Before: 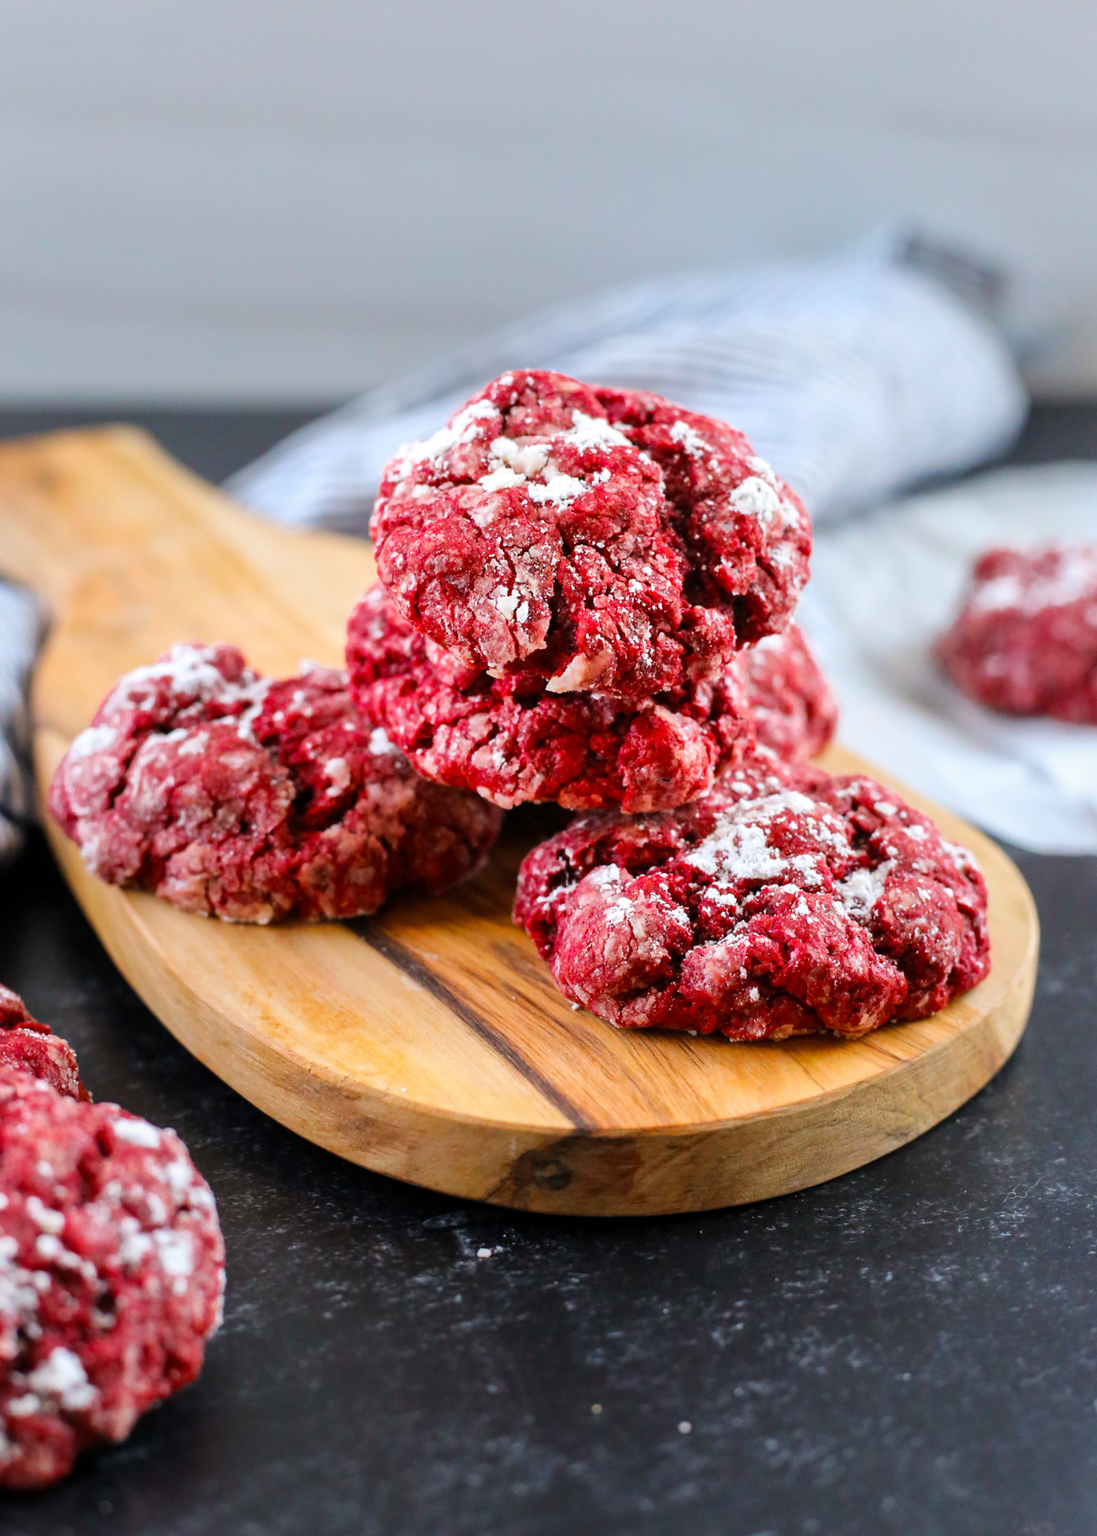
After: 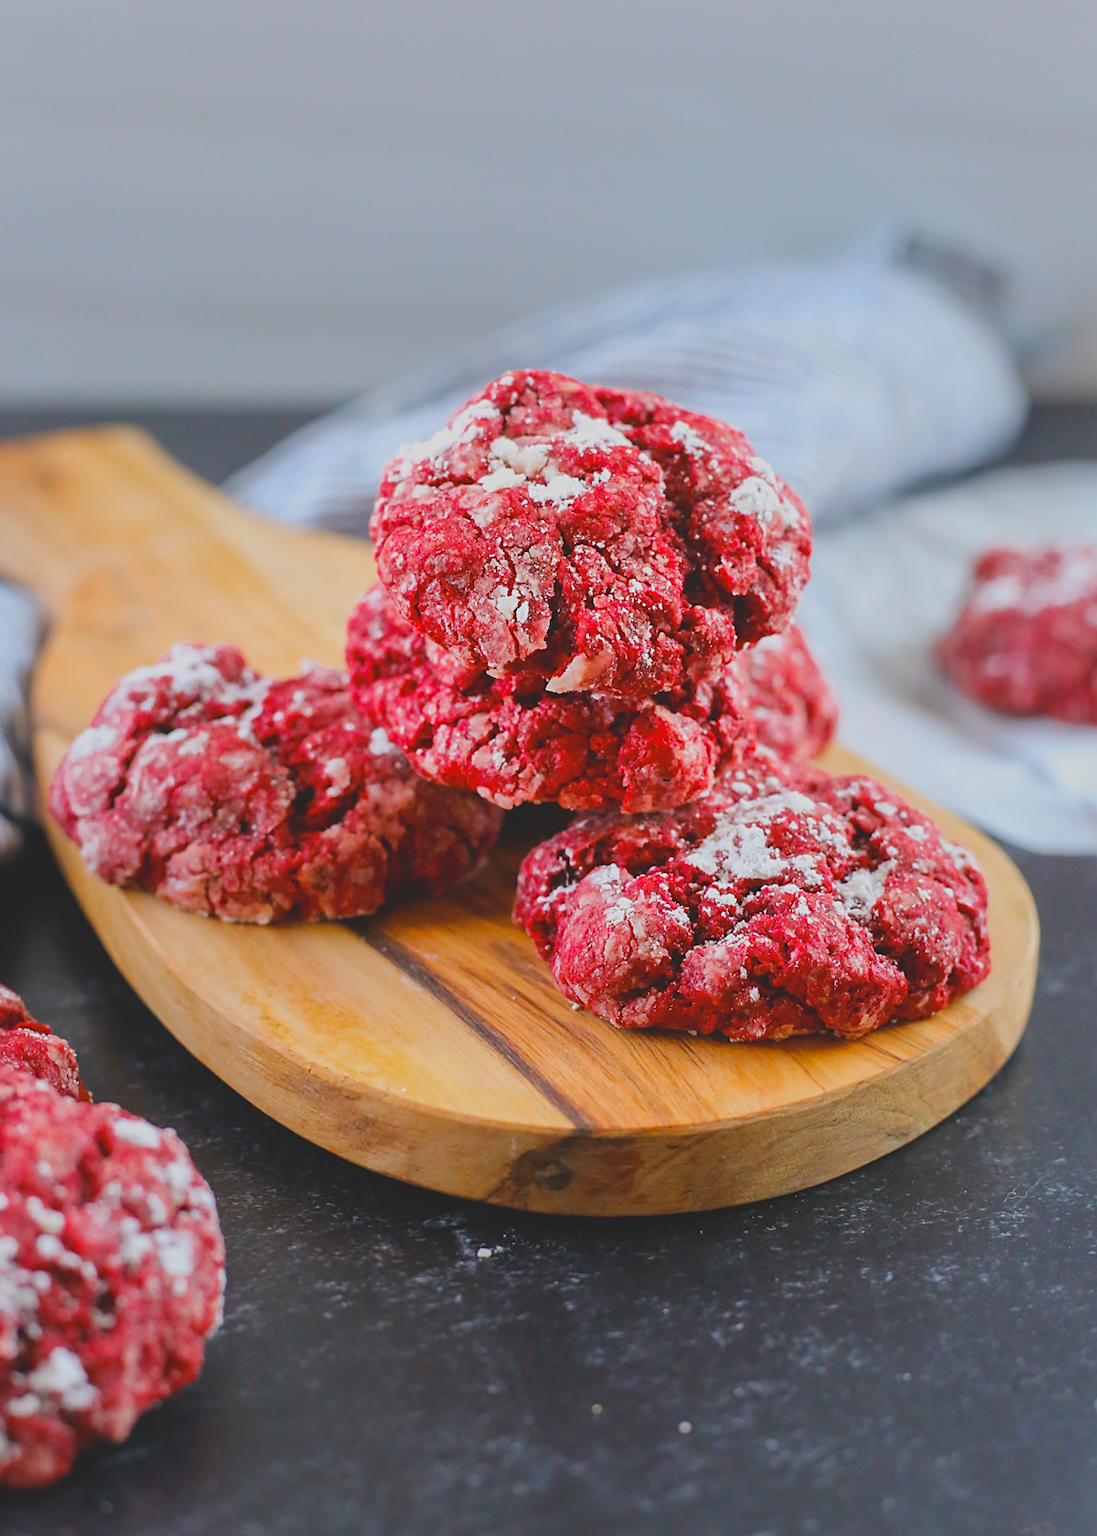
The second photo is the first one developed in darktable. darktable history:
contrast brightness saturation: contrast -0.277
sharpen: radius 1.836, amount 0.39, threshold 1.353
